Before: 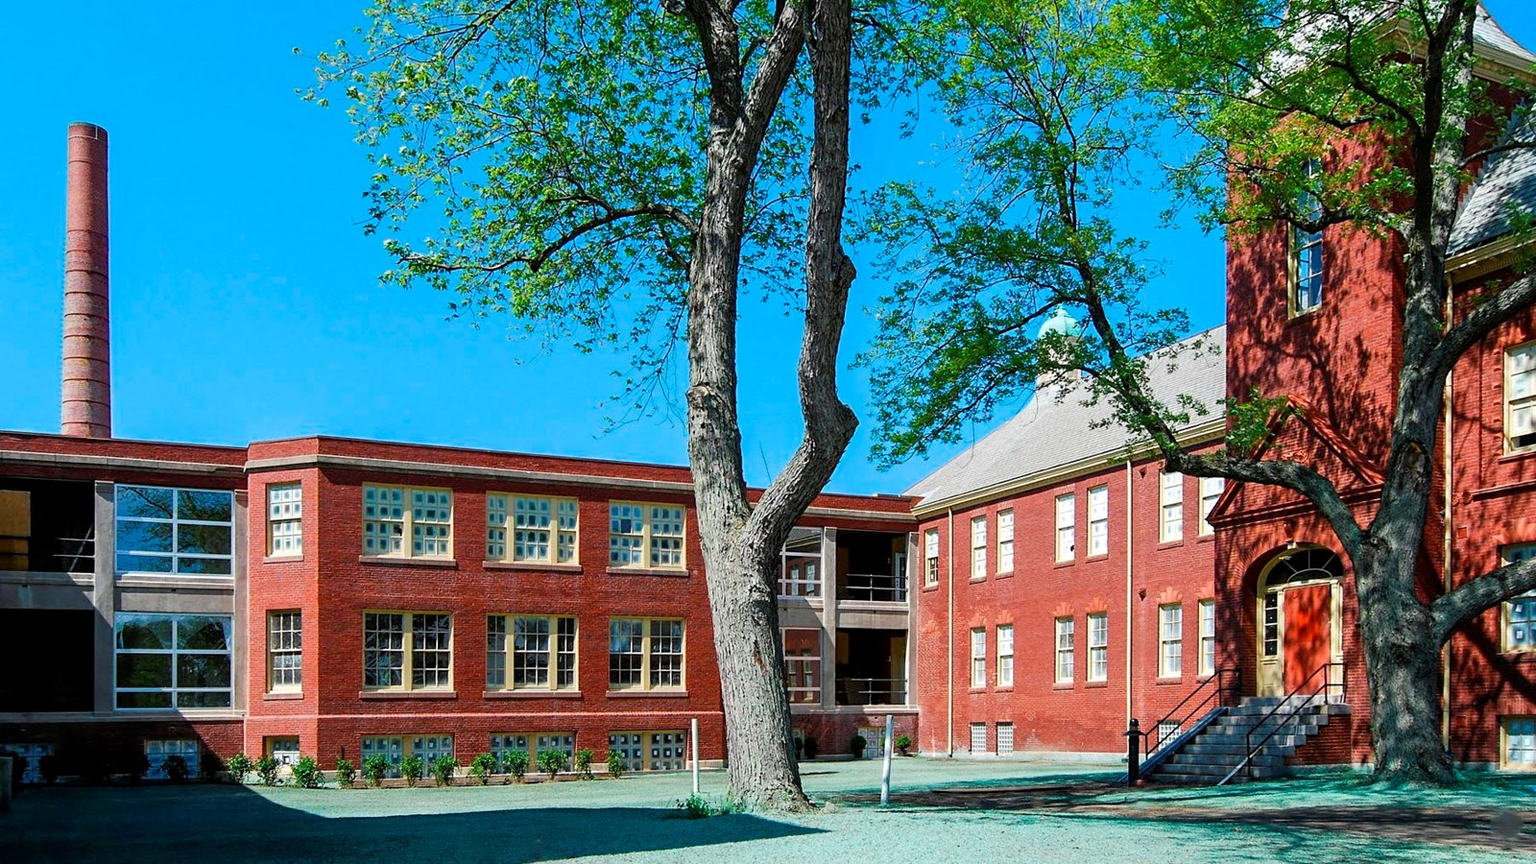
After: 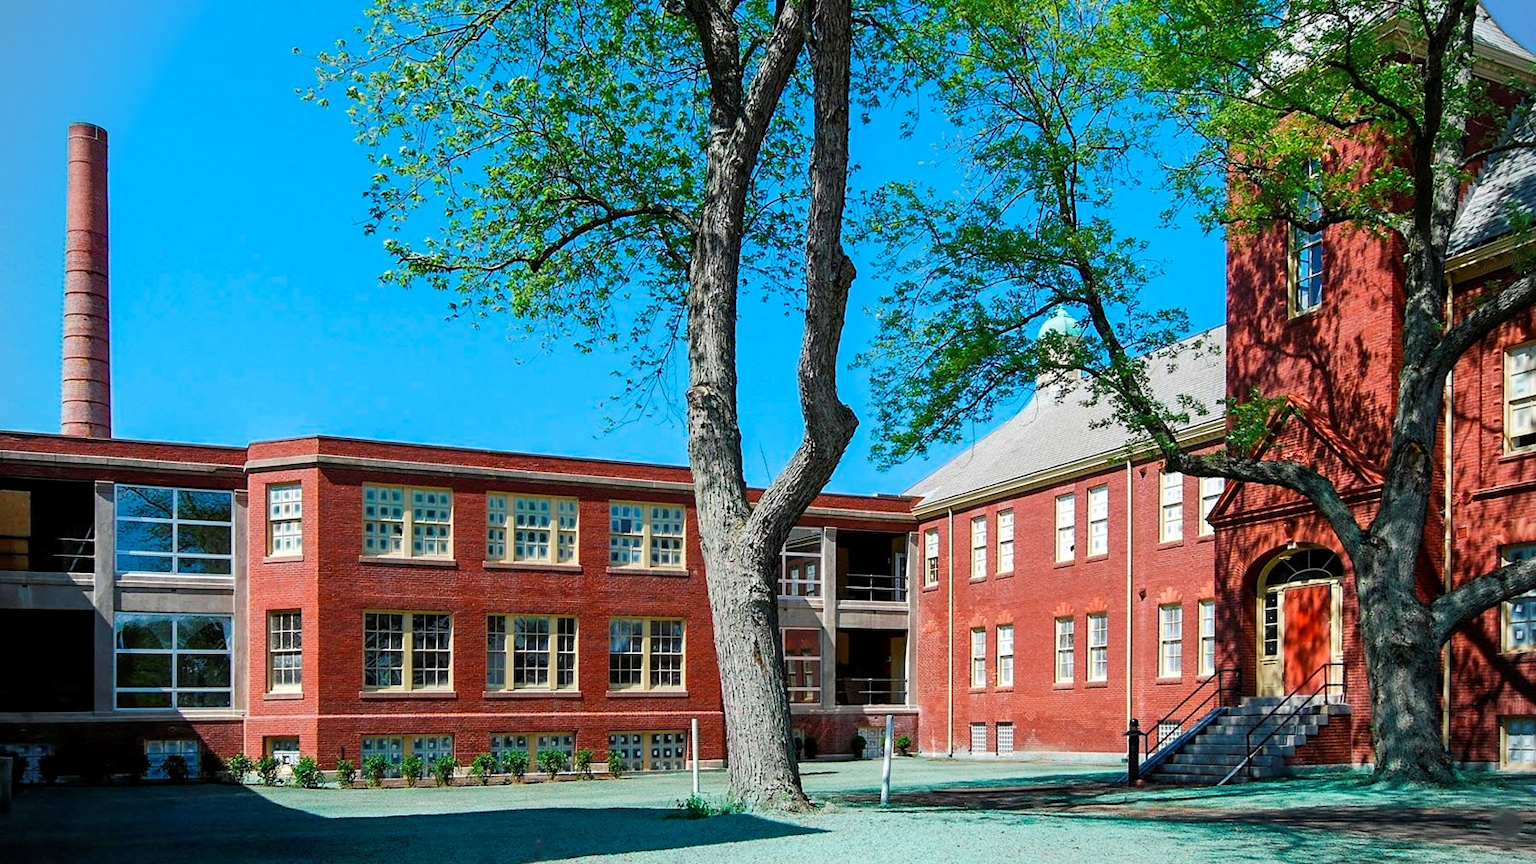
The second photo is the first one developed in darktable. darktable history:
vignetting: fall-off start 91.21%
